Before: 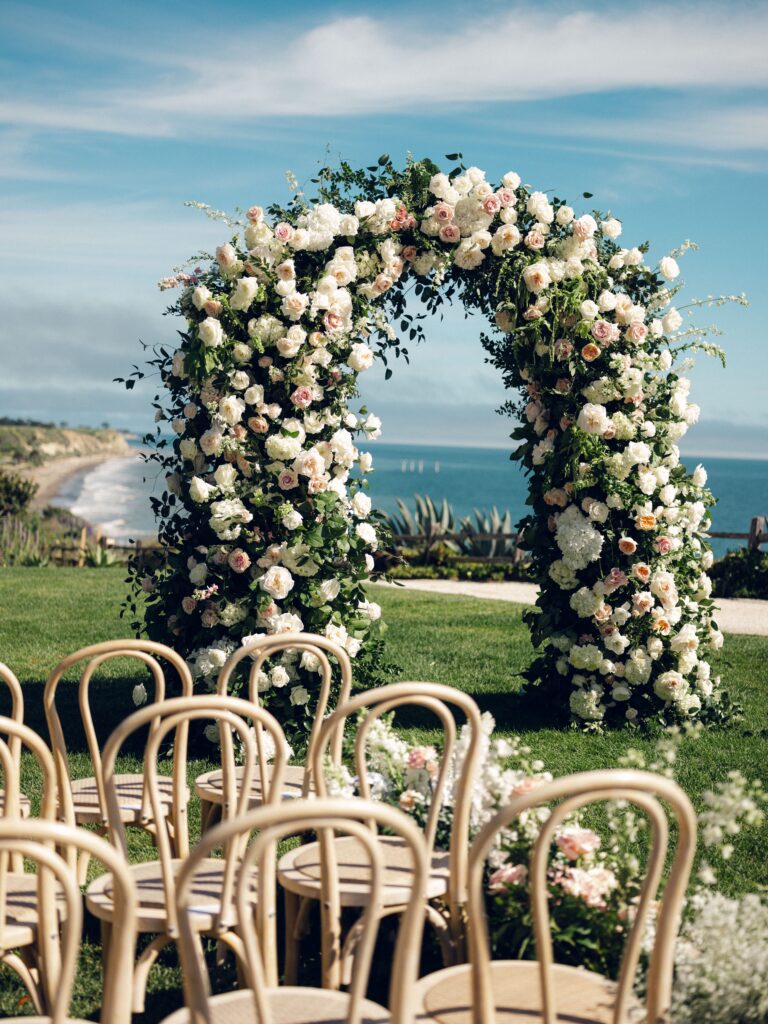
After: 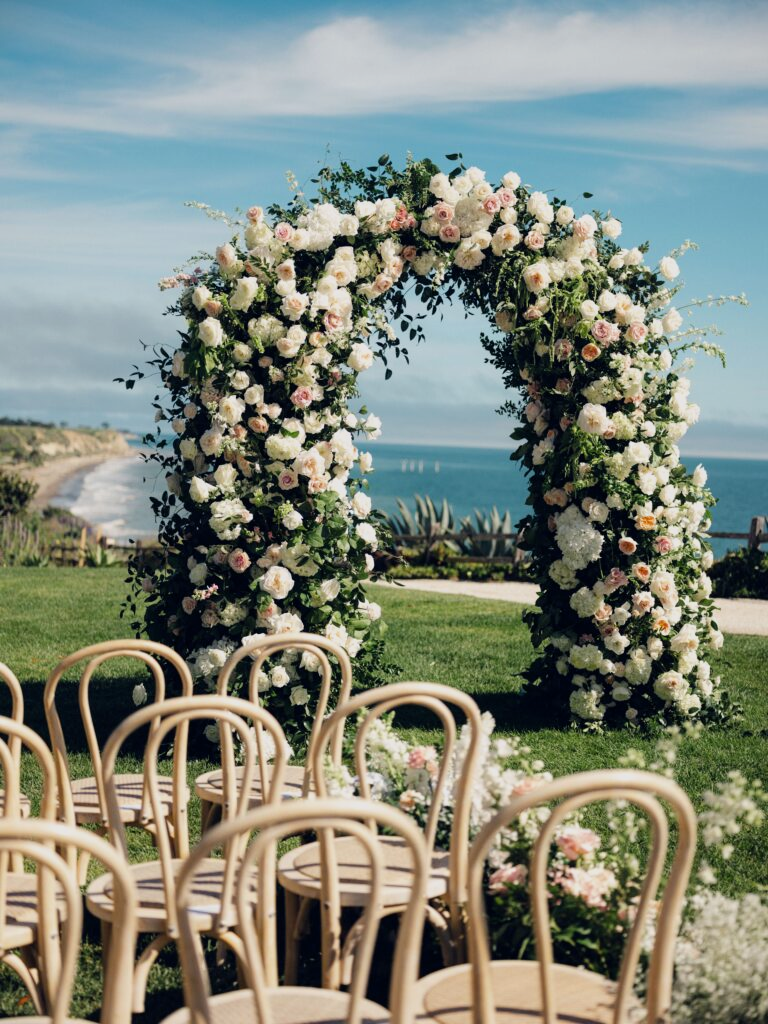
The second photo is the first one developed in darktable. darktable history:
filmic rgb: black relative exposure -14.11 EV, white relative exposure 3.36 EV, hardness 7.91, contrast 0.987, color science v6 (2022)
vignetting: fall-off start 115.74%, fall-off radius 59.5%, brightness -0.473
